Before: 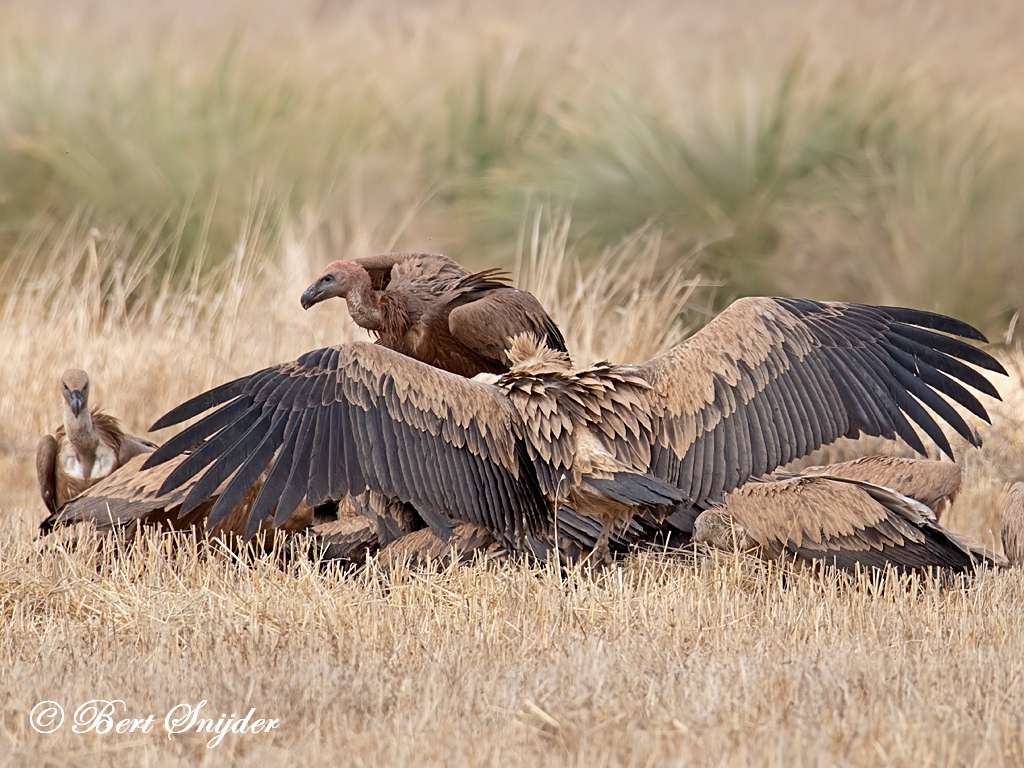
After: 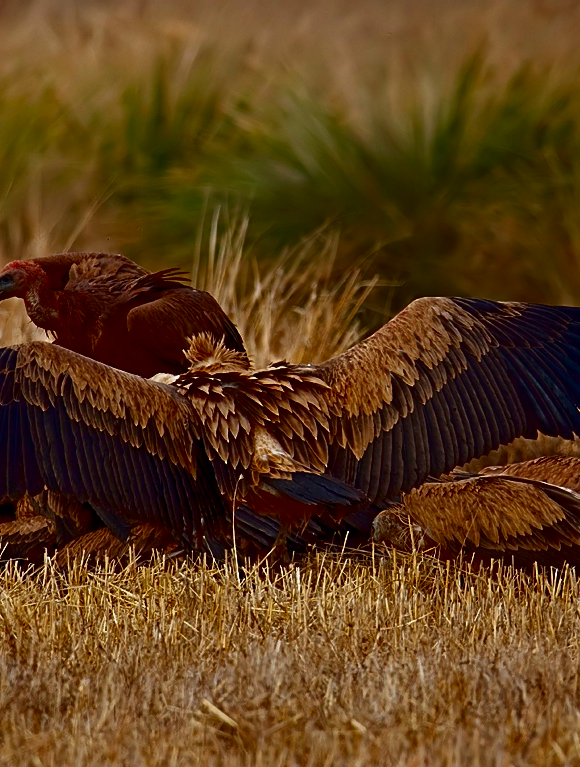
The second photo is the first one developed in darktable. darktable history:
crop: left 31.46%, top 0.012%, right 11.846%
contrast brightness saturation: brightness -0.995, saturation 0.995
